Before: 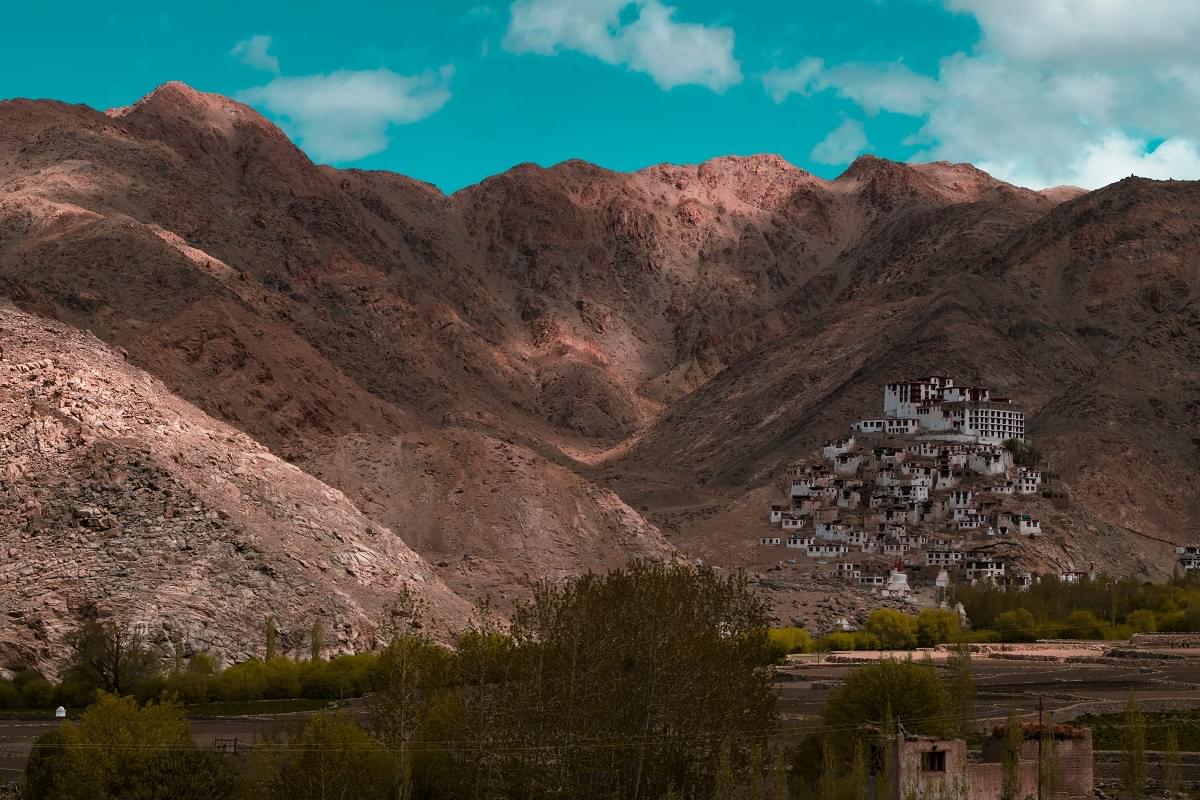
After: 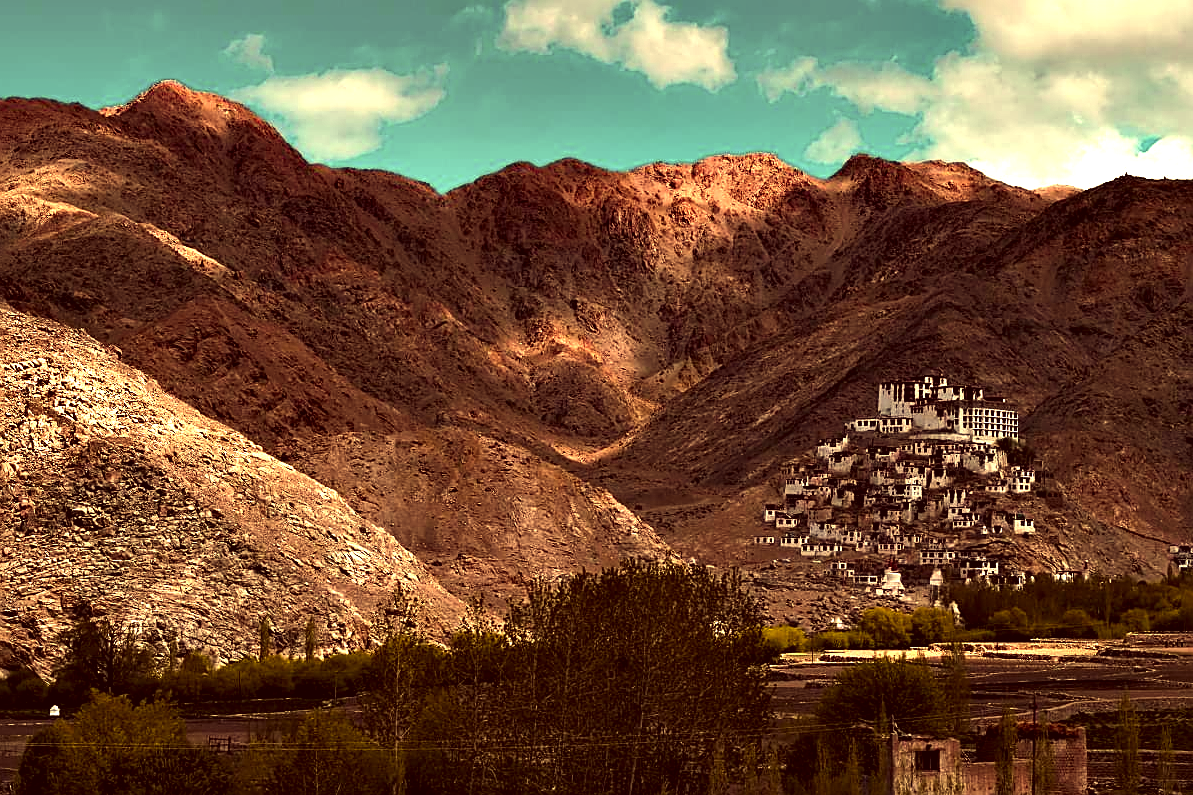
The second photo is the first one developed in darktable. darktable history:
tone equalizer: on, module defaults
contrast equalizer: y [[0.6 ×6], [0.55 ×6], [0 ×6], [0 ×6], [0 ×6]]
sharpen: on, module defaults
color balance rgb: power › hue 170.92°, linear chroma grading › shadows -3.144%, linear chroma grading › highlights -3.683%, perceptual saturation grading › global saturation 2.216%, perceptual brilliance grading › global brilliance -4.693%, perceptual brilliance grading › highlights 25.16%, perceptual brilliance grading › mid-tones 6.924%, perceptual brilliance grading › shadows -4.885%
crop and rotate: left 0.554%, top 0.15%, bottom 0.366%
color correction: highlights a* 9.62, highlights b* 38.42, shadows a* 13.96, shadows b* 3.3
